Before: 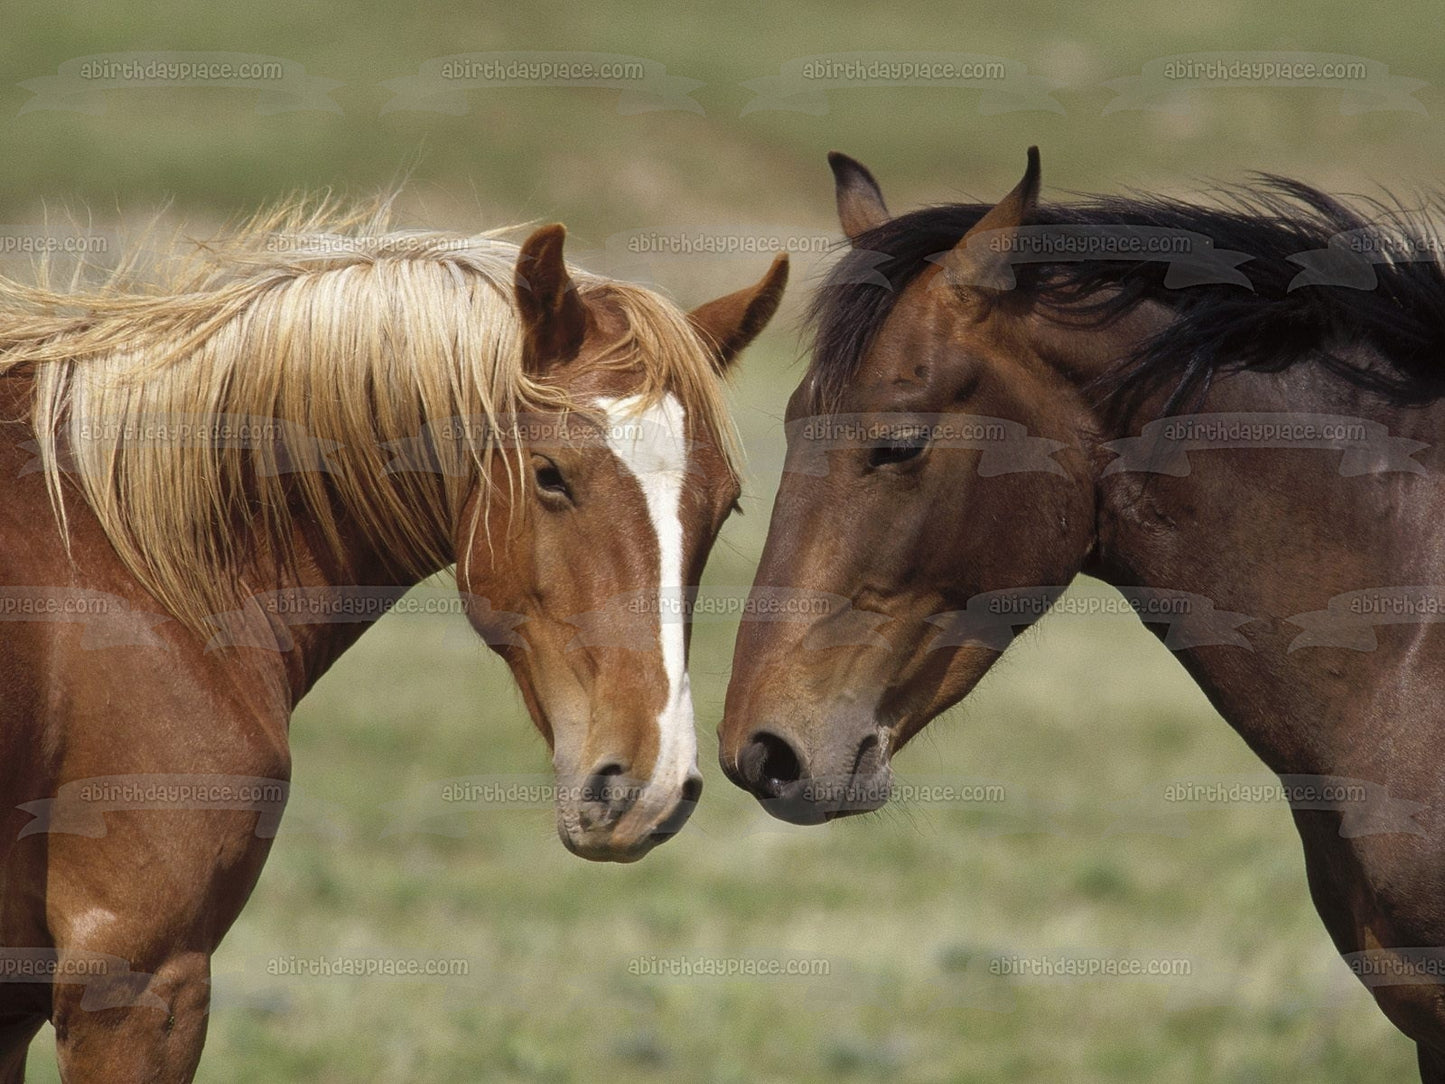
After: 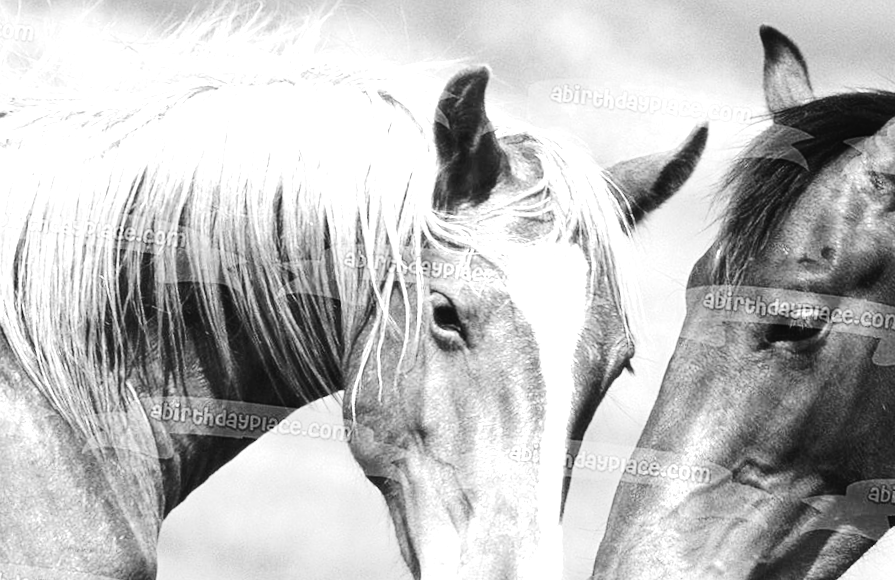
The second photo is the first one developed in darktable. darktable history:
tone equalizer: -8 EV -0.75 EV, -7 EV -0.7 EV, -6 EV -0.6 EV, -5 EV -0.4 EV, -3 EV 0.4 EV, -2 EV 0.6 EV, -1 EV 0.7 EV, +0 EV 0.75 EV, edges refinement/feathering 500, mask exposure compensation -1.57 EV, preserve details no
rotate and perspective: rotation 1.57°, crop left 0.018, crop right 0.982, crop top 0.039, crop bottom 0.961
tone curve: curves: ch0 [(0, 0.023) (0.087, 0.065) (0.184, 0.168) (0.45, 0.54) (0.57, 0.683) (0.722, 0.825) (0.877, 0.948) (1, 1)]; ch1 [(0, 0) (0.388, 0.369) (0.44, 0.44) (0.489, 0.481) (0.534, 0.528) (0.657, 0.655) (1, 1)]; ch2 [(0, 0) (0.353, 0.317) (0.408, 0.427) (0.472, 0.46) (0.5, 0.488) (0.537, 0.518) (0.576, 0.592) (0.625, 0.631) (1, 1)], color space Lab, independent channels, preserve colors none
exposure: black level correction 0.001, exposure 1 EV, compensate highlight preservation false
color zones: curves: ch0 [(0.004, 0.588) (0.116, 0.636) (0.259, 0.476) (0.423, 0.464) (0.75, 0.5)]; ch1 [(0, 0) (0.143, 0) (0.286, 0) (0.429, 0) (0.571, 0) (0.714, 0) (0.857, 0)]
crop and rotate: angle -4.99°, left 2.122%, top 6.945%, right 27.566%, bottom 30.519%
white balance: red 0.974, blue 1.044
